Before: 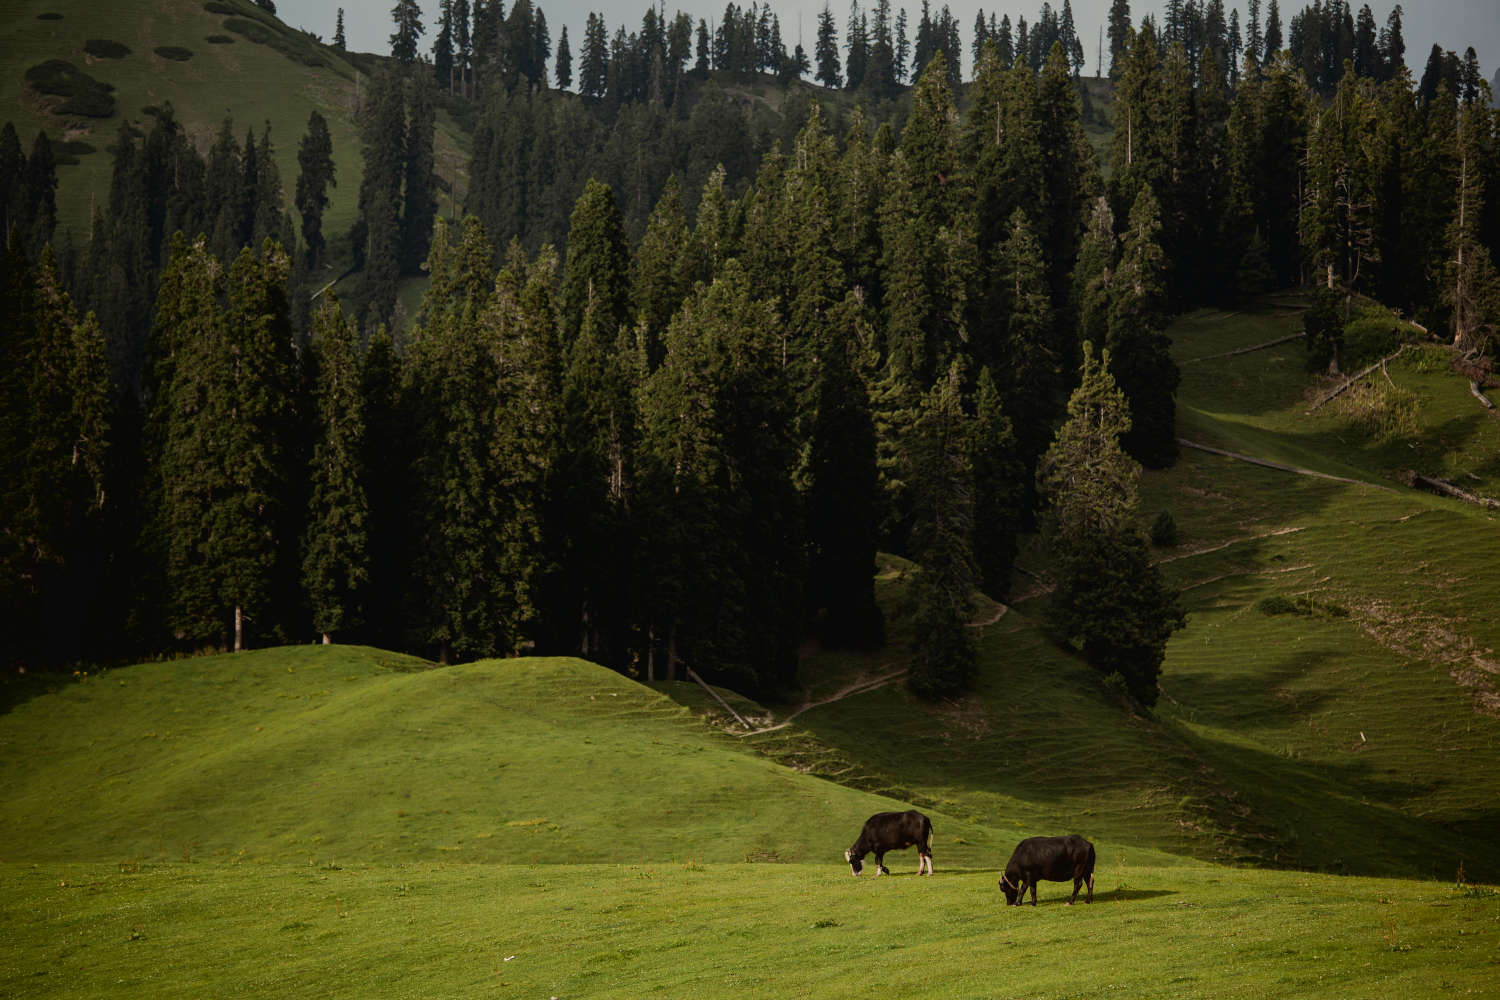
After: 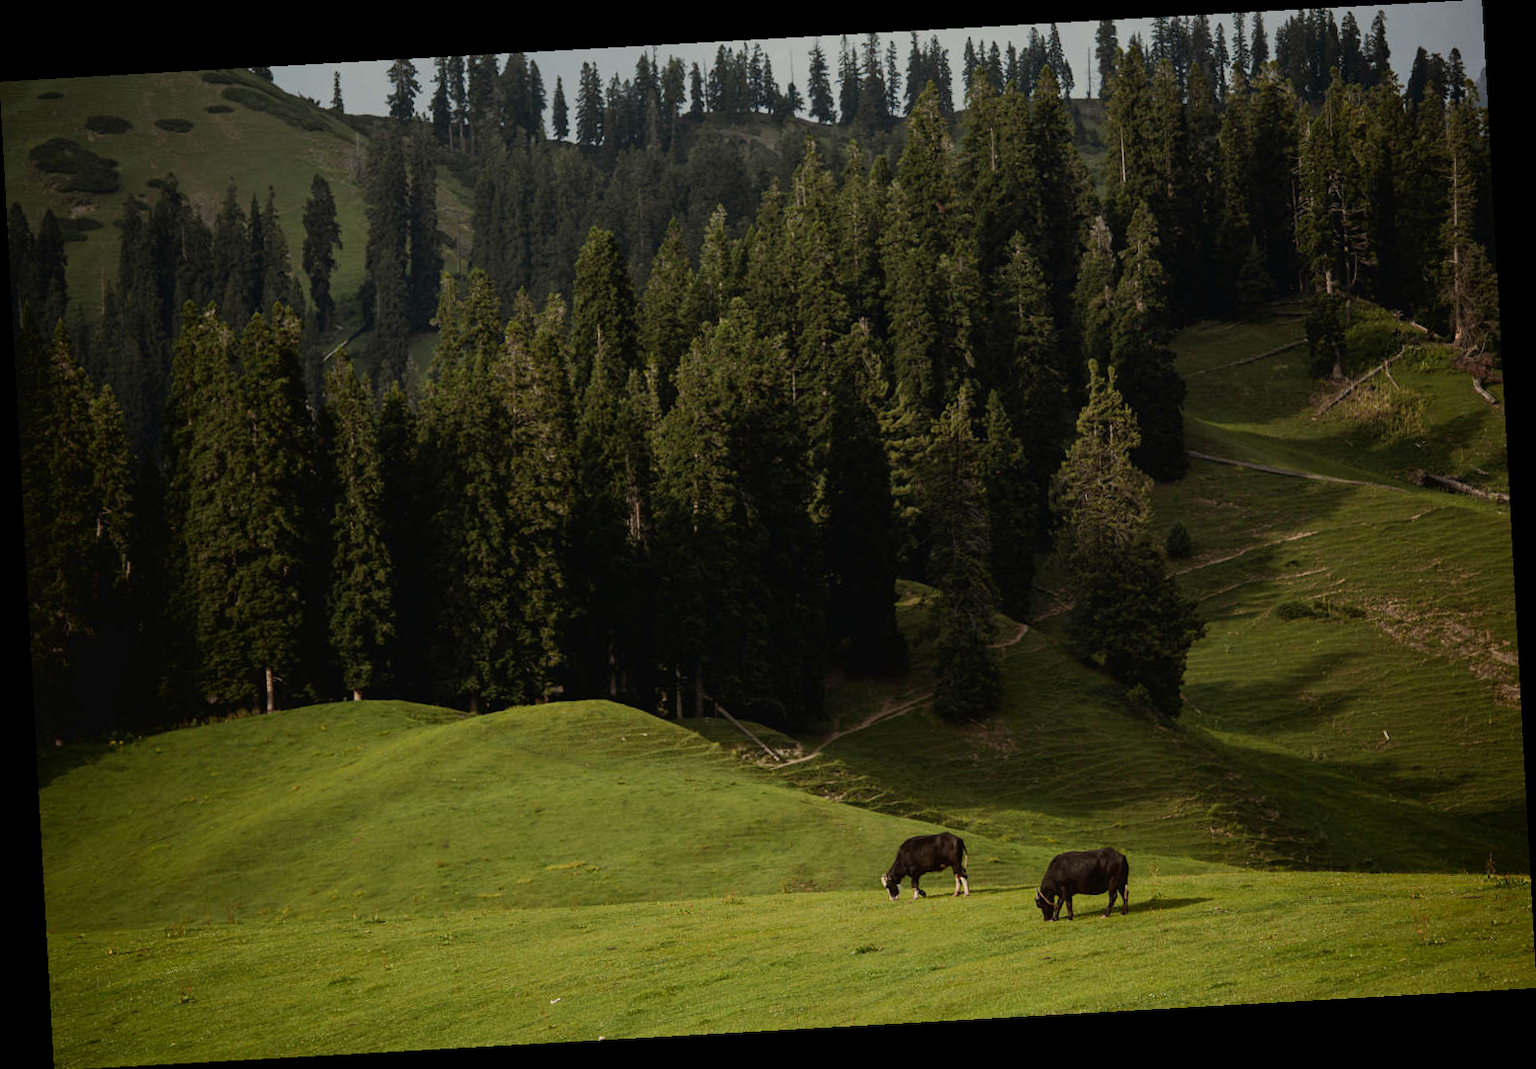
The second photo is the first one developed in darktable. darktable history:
white balance: emerald 1
rotate and perspective: rotation -3.18°, automatic cropping off
